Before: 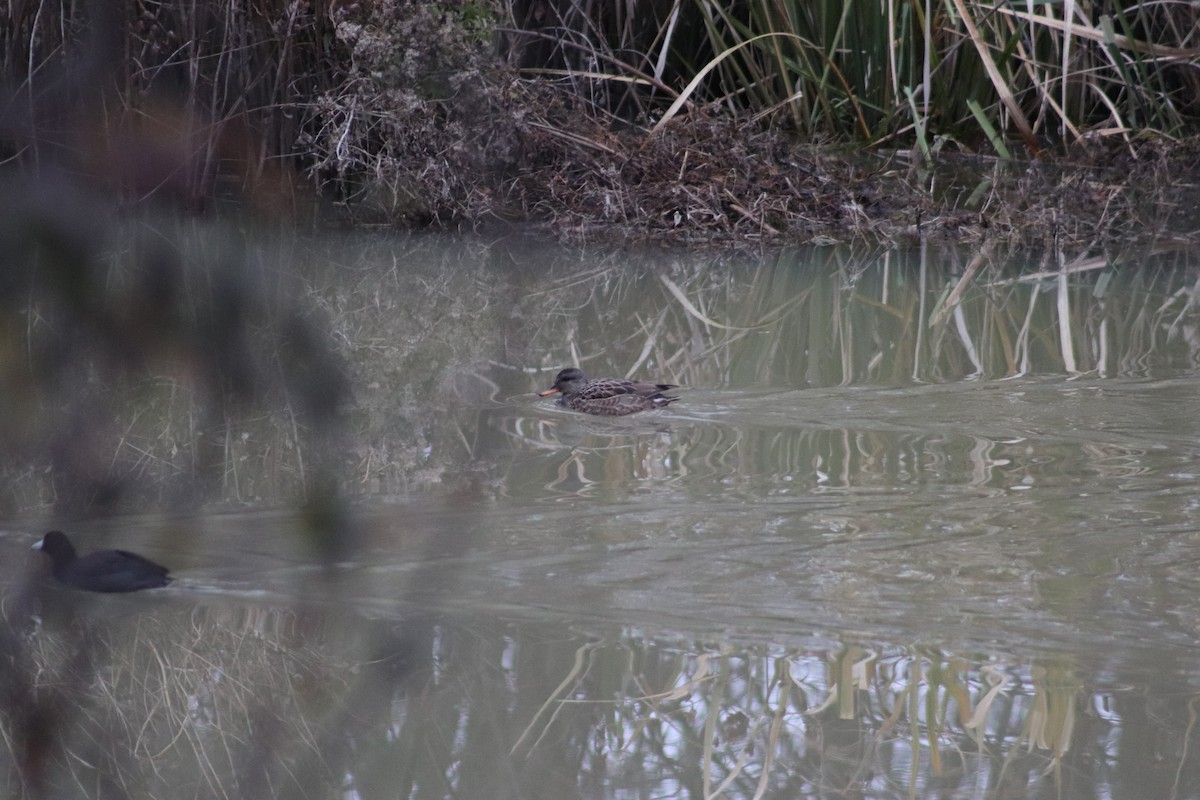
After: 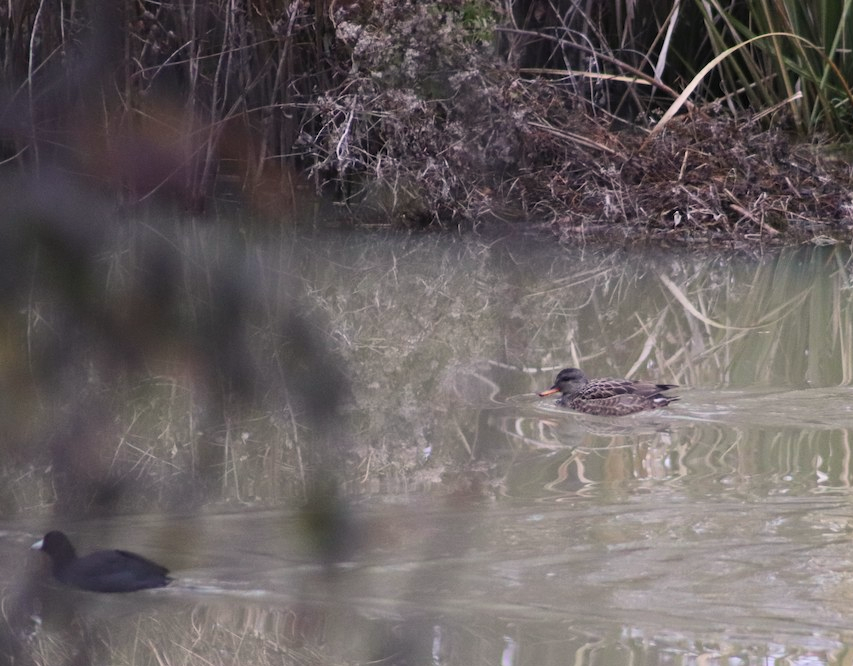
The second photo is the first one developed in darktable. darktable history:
contrast brightness saturation: contrast 0.2, brightness 0.16, saturation 0.22
color correction: highlights a* 3.84, highlights b* 5.07
crop: right 28.885%, bottom 16.626%
